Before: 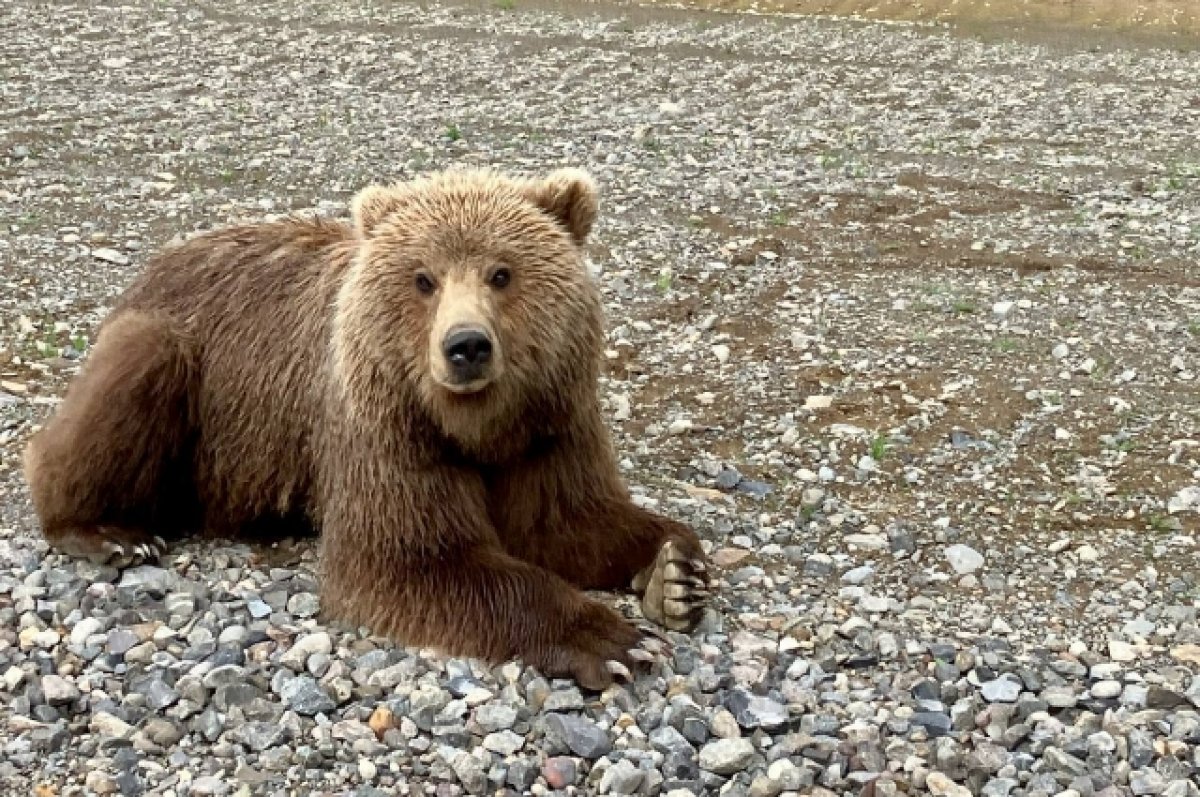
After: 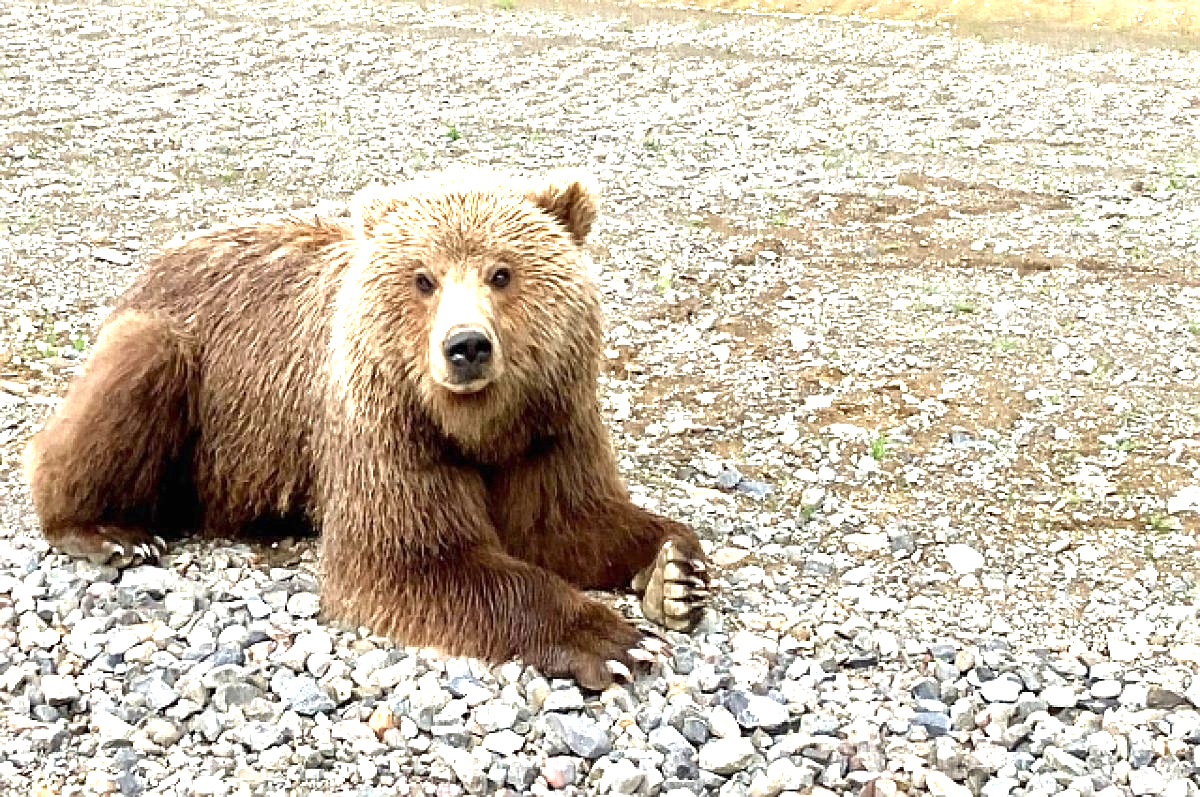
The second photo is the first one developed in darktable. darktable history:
exposure: black level correction 0, exposure 1.458 EV, compensate highlight preservation false
sharpen: on, module defaults
